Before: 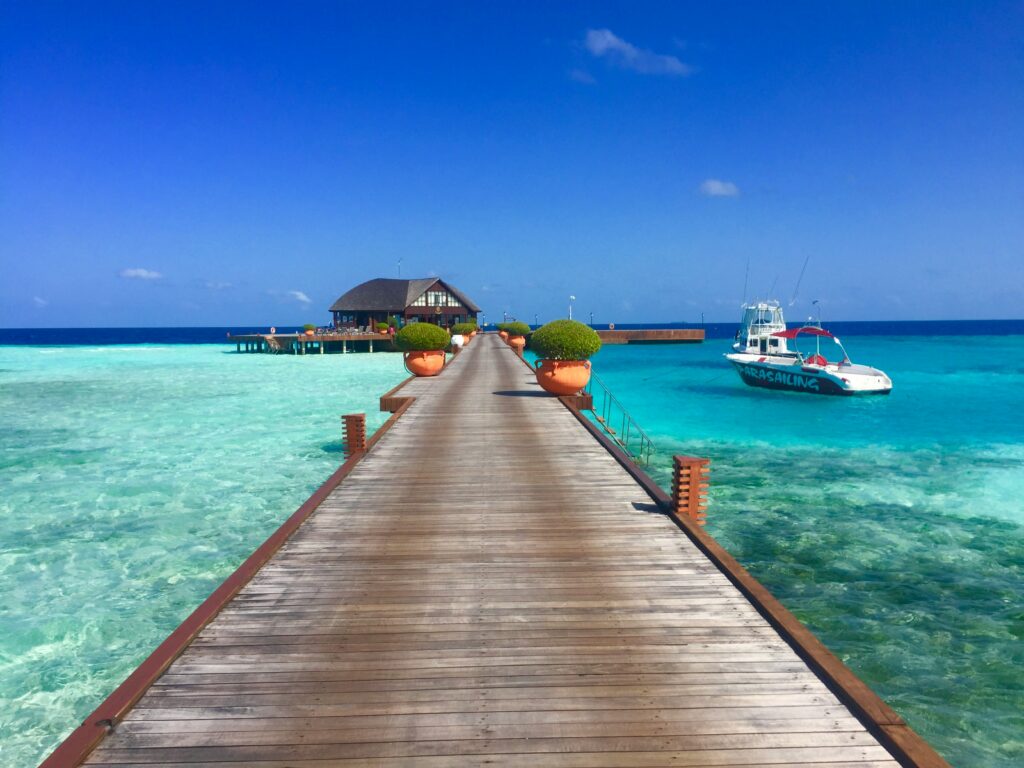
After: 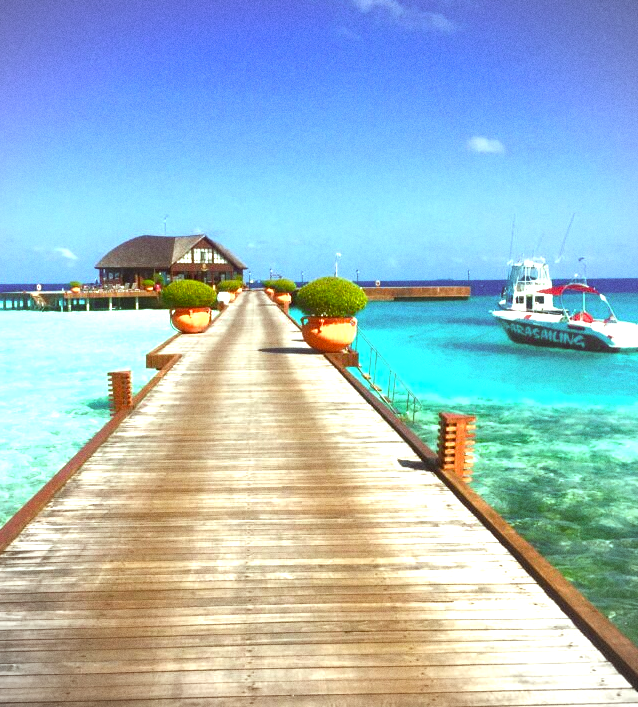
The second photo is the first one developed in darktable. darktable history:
tone equalizer: on, module defaults
local contrast: mode bilateral grid, contrast 20, coarseness 100, detail 150%, midtone range 0.2
crop and rotate: left 22.918%, top 5.629%, right 14.711%, bottom 2.247%
exposure: black level correction 0, exposure 1.2 EV, compensate exposure bias true, compensate highlight preservation false
grain: on, module defaults
color correction: highlights a* -5.3, highlights b* 9.8, shadows a* 9.8, shadows b* 24.26
vignetting: fall-off start 91.19%
